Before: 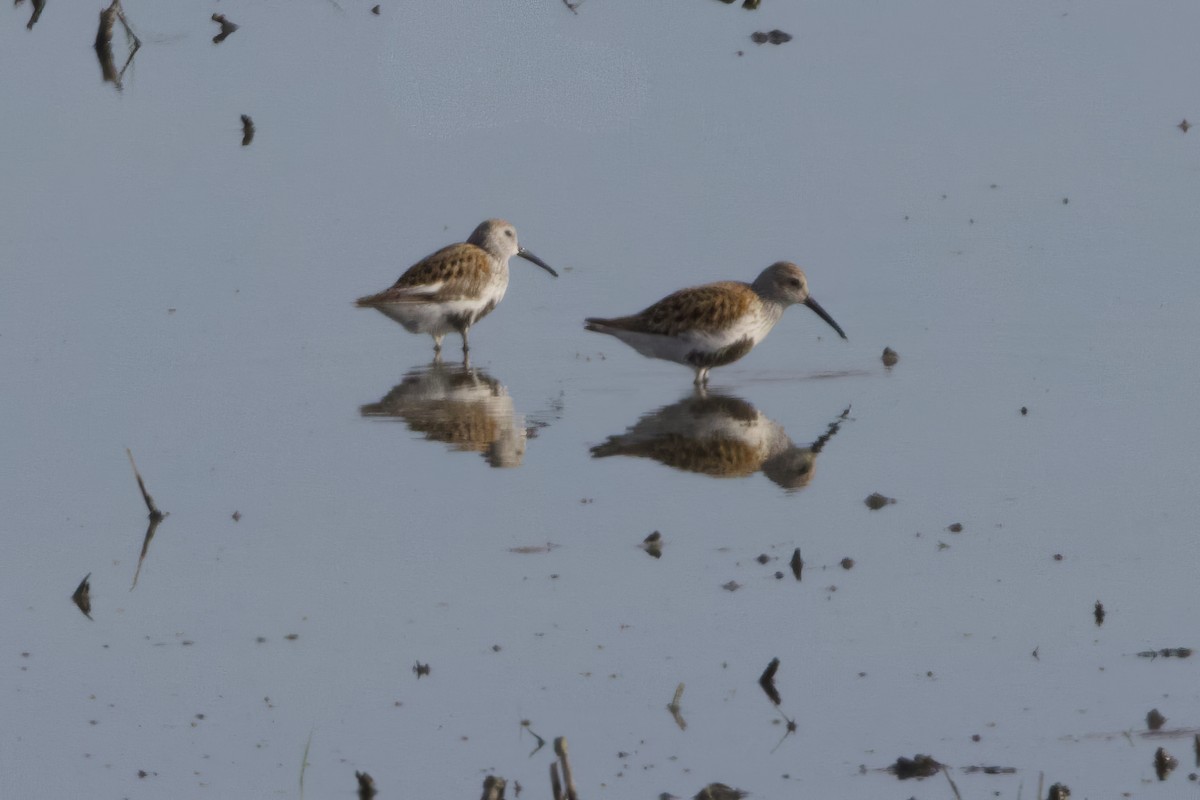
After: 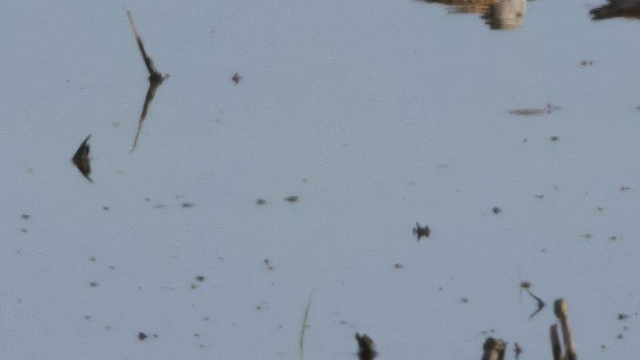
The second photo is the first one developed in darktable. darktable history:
crop and rotate: top 54.778%, right 46.61%, bottom 0.159%
tone equalizer: -8 EV -0.417 EV, -7 EV -0.389 EV, -6 EV -0.333 EV, -5 EV -0.222 EV, -3 EV 0.222 EV, -2 EV 0.333 EV, -1 EV 0.389 EV, +0 EV 0.417 EV, edges refinement/feathering 500, mask exposure compensation -1.57 EV, preserve details no
